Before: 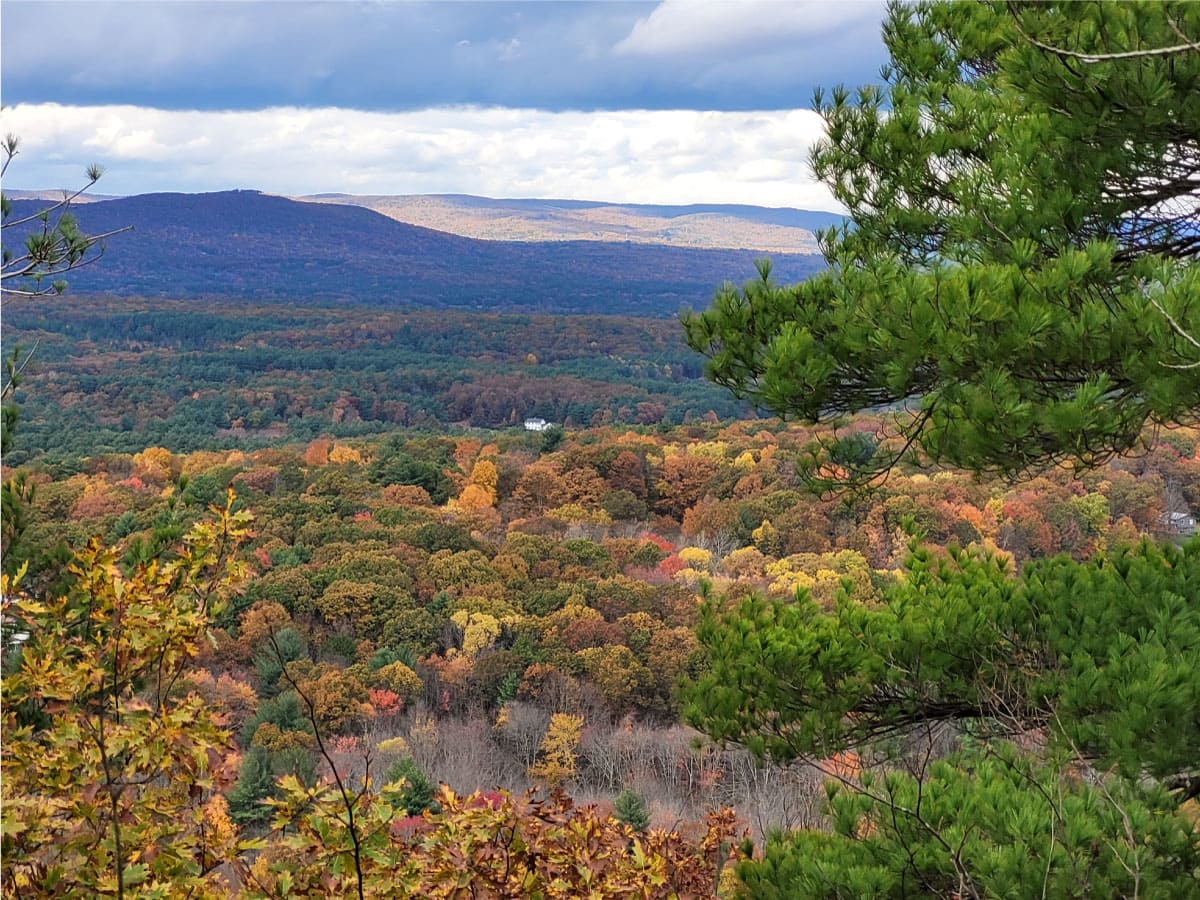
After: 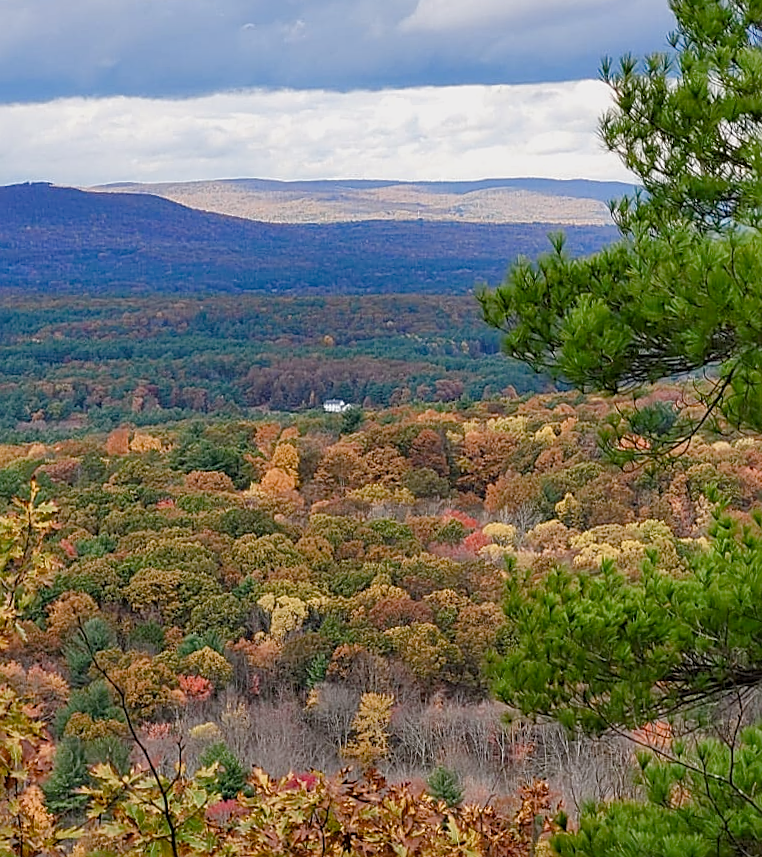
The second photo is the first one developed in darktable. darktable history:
sharpen: on, module defaults
rotate and perspective: rotation -2.12°, lens shift (vertical) 0.009, lens shift (horizontal) -0.008, automatic cropping original format, crop left 0.036, crop right 0.964, crop top 0.05, crop bottom 0.959
color balance rgb: shadows lift › chroma 1%, shadows lift › hue 113°, highlights gain › chroma 0.2%, highlights gain › hue 333°, perceptual saturation grading › global saturation 20%, perceptual saturation grading › highlights -50%, perceptual saturation grading › shadows 25%, contrast -10%
crop and rotate: left 15.055%, right 18.278%
